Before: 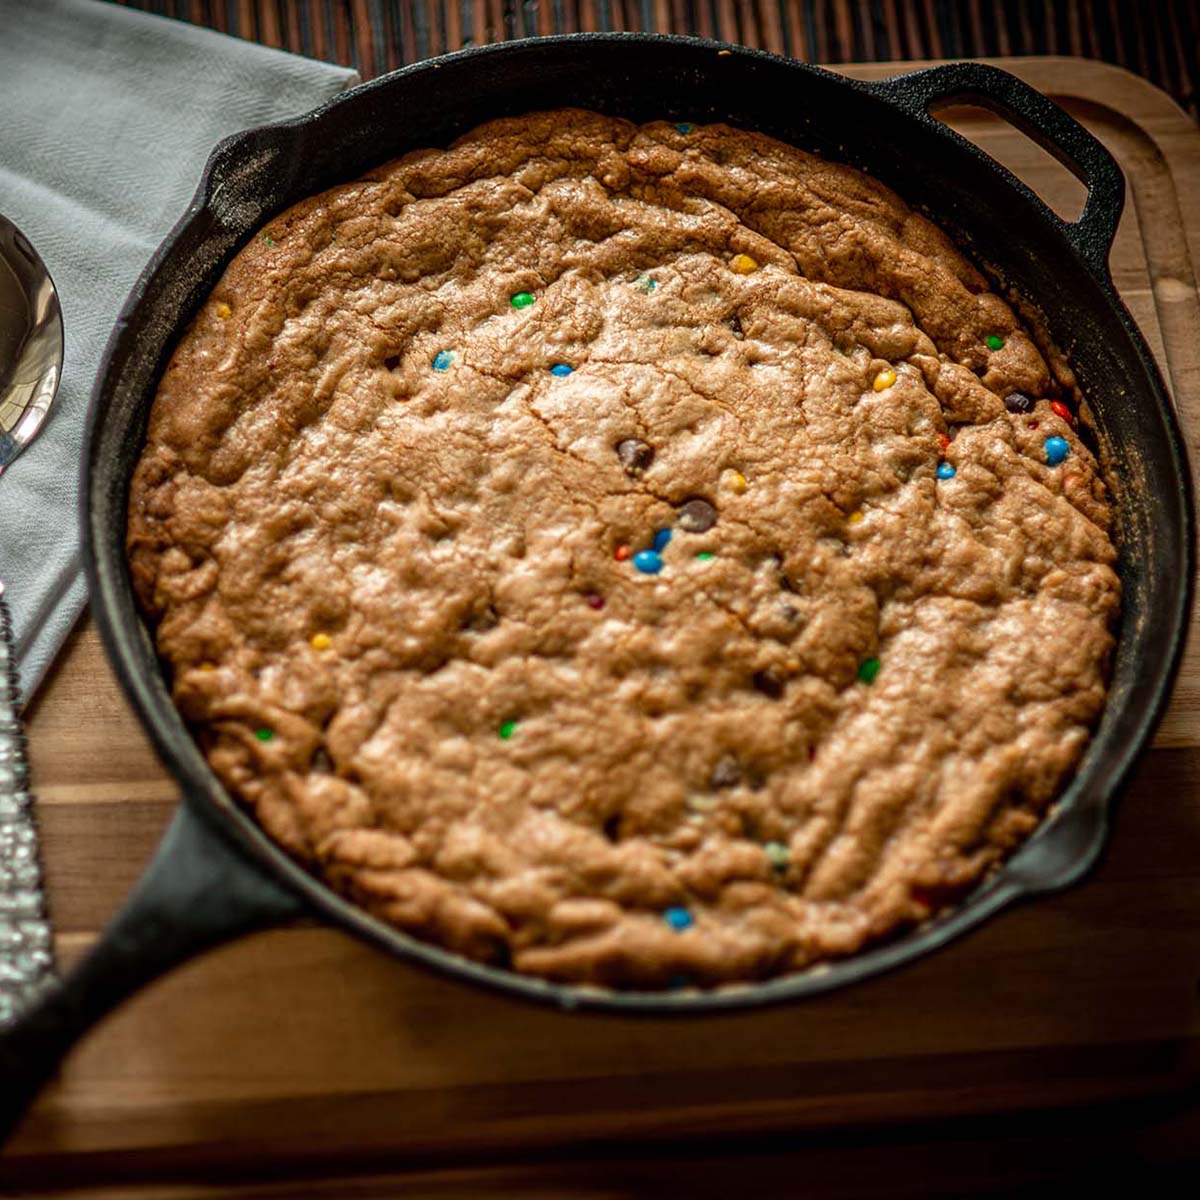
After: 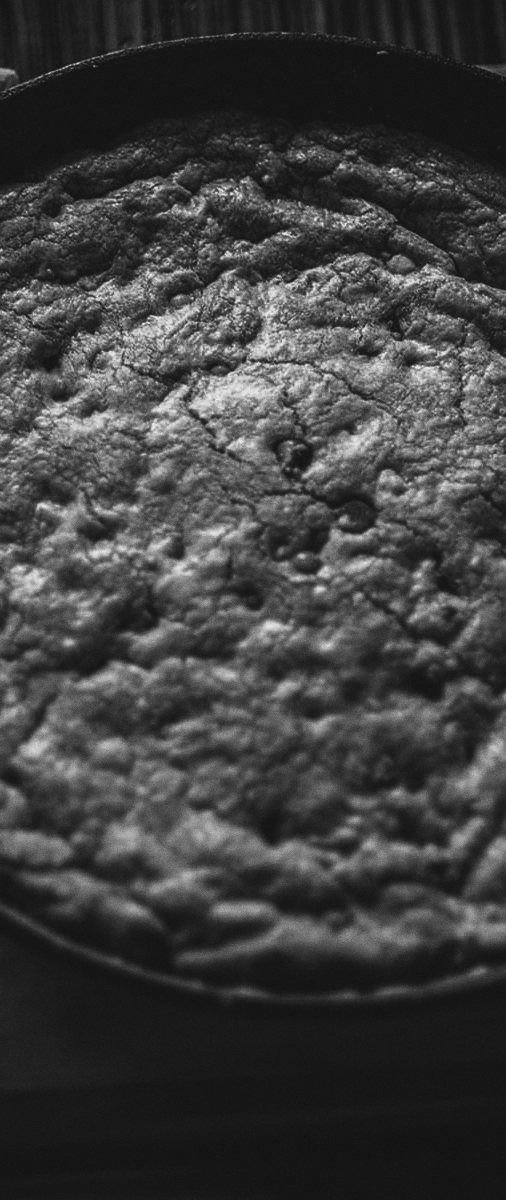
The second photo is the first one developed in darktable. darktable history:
contrast brightness saturation: contrast -0.03, brightness -0.59, saturation -1
crop: left 28.583%, right 29.231%
exposure: black level correction -0.062, exposure -0.05 EV, compensate highlight preservation false
grain: coarseness 7.08 ISO, strength 21.67%, mid-tones bias 59.58%
